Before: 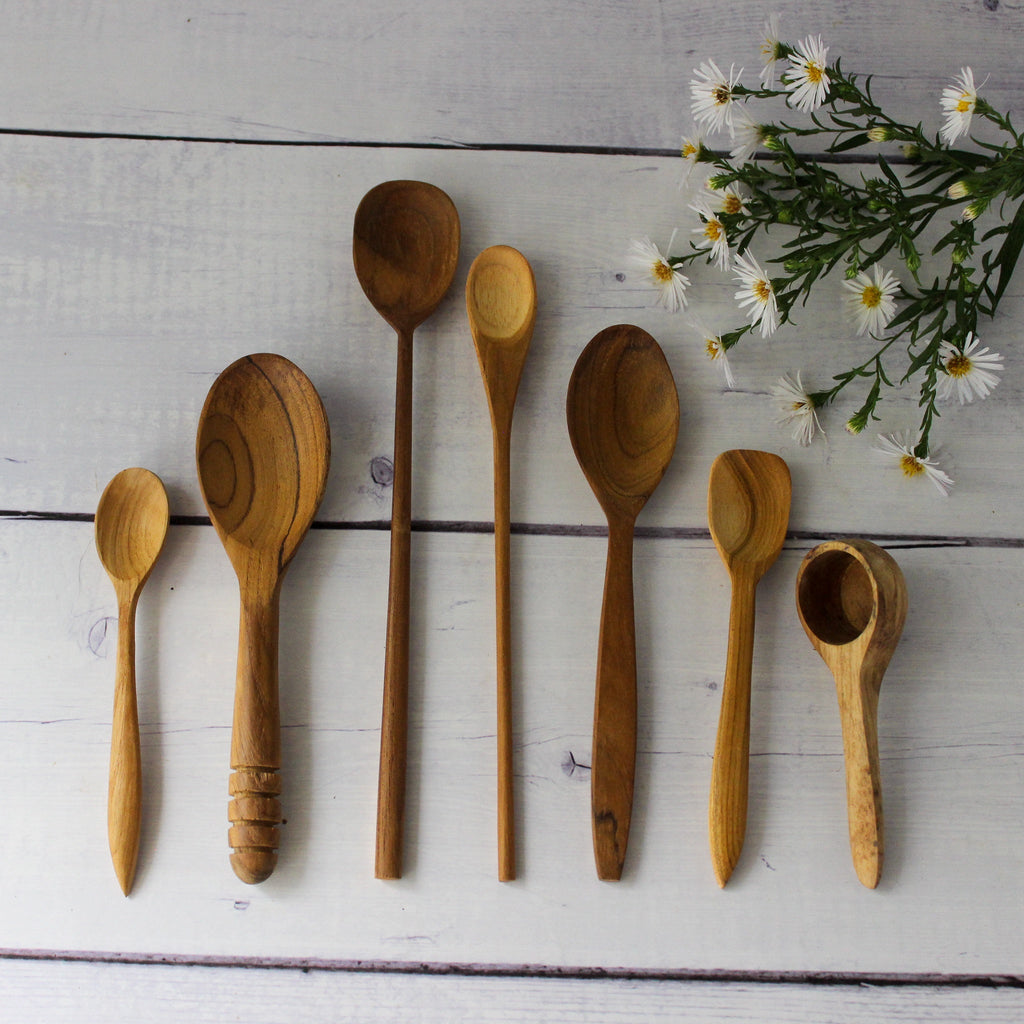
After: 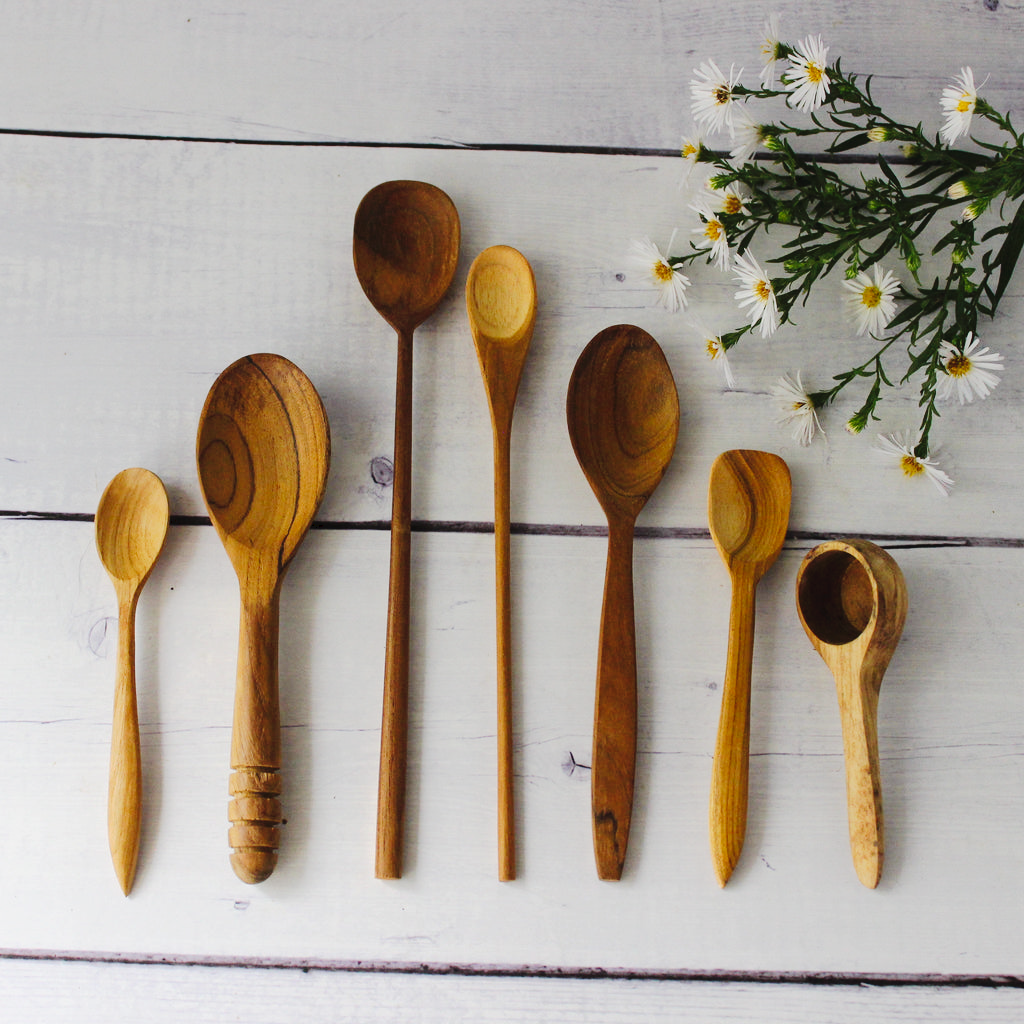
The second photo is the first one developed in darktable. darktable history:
tone curve: curves: ch0 [(0, 0) (0.003, 0.039) (0.011, 0.041) (0.025, 0.048) (0.044, 0.065) (0.069, 0.084) (0.1, 0.104) (0.136, 0.137) (0.177, 0.19) (0.224, 0.245) (0.277, 0.32) (0.335, 0.409) (0.399, 0.496) (0.468, 0.58) (0.543, 0.656) (0.623, 0.733) (0.709, 0.796) (0.801, 0.852) (0.898, 0.93) (1, 1)], preserve colors none
